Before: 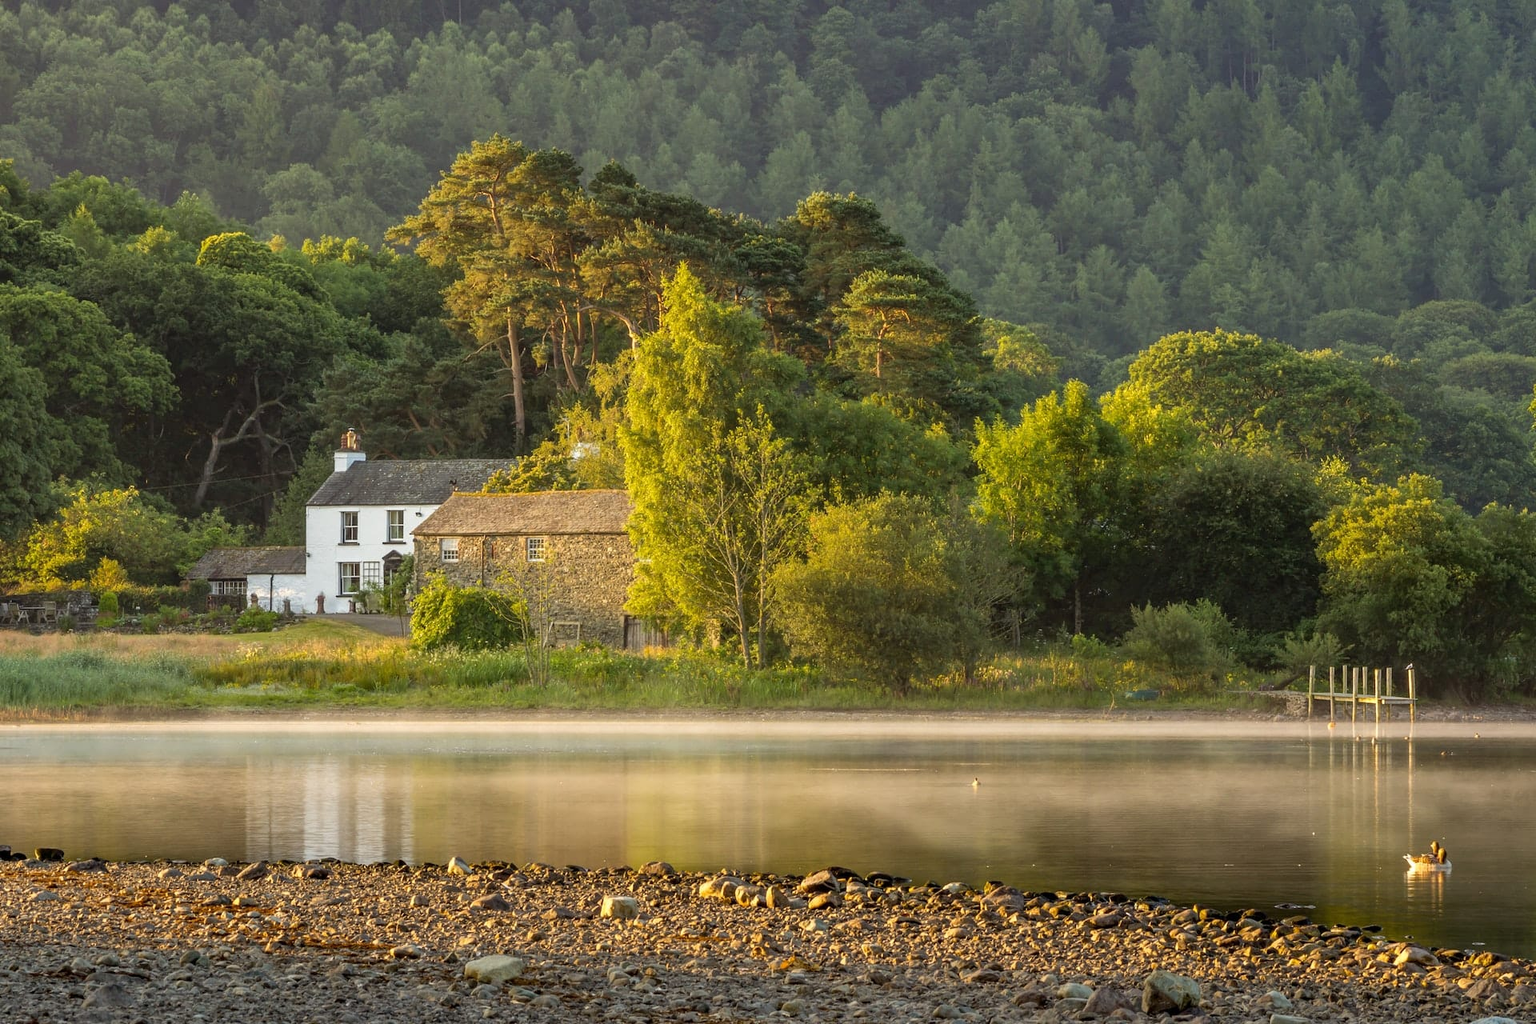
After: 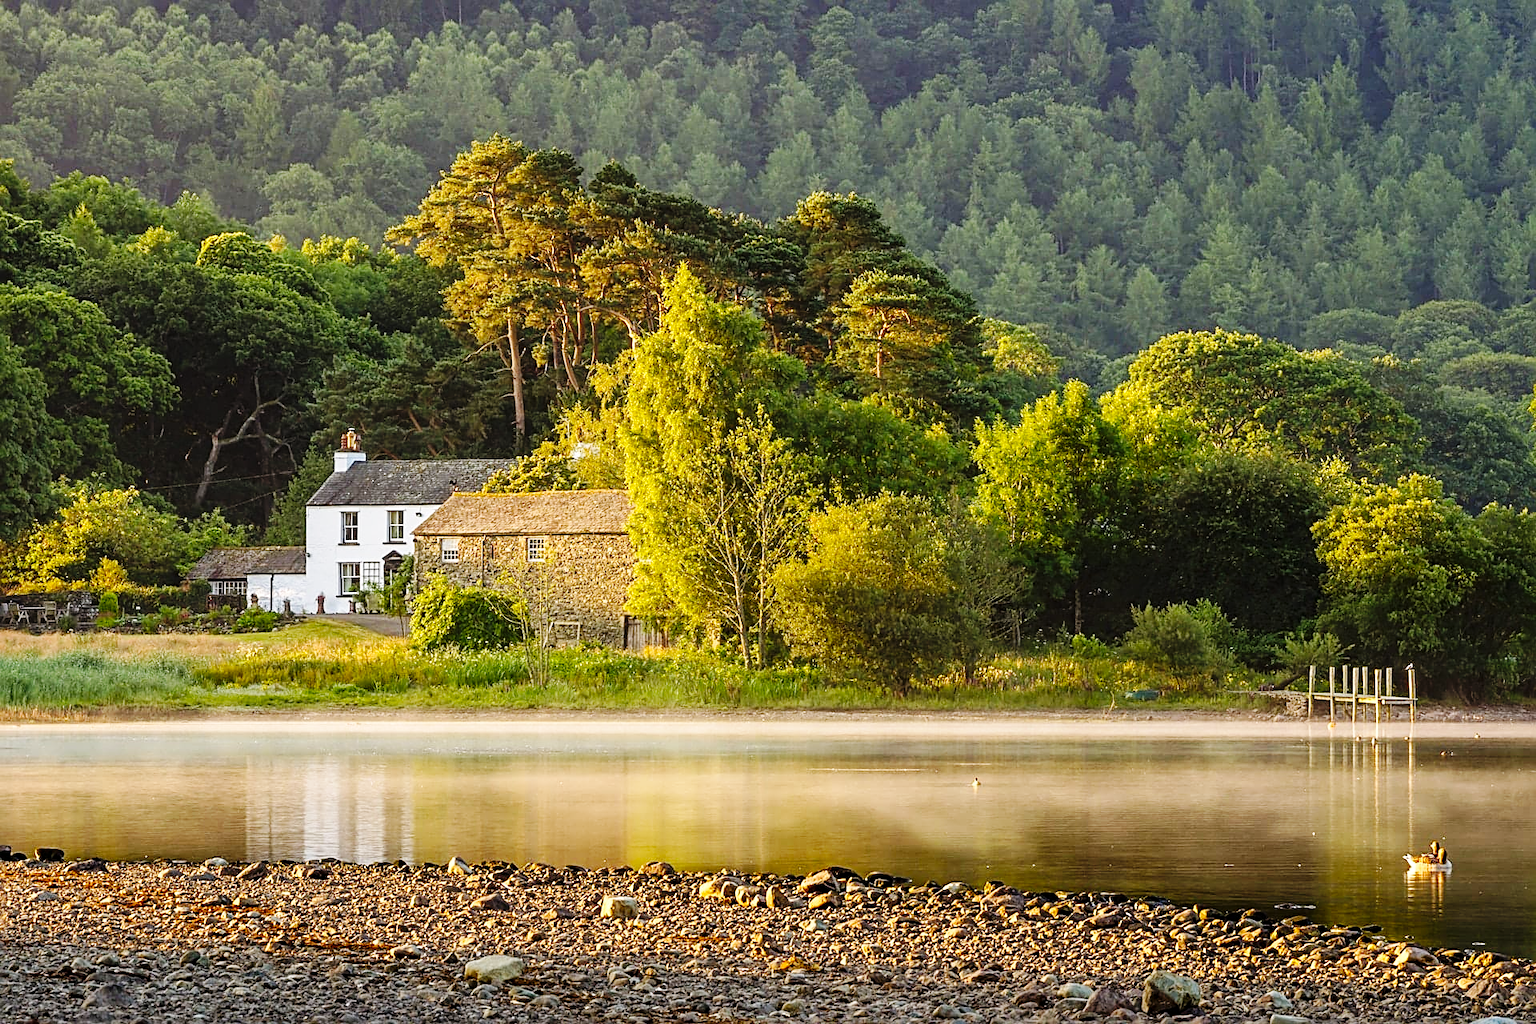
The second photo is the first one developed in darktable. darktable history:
sharpen: radius 2.531, amount 0.628
contrast brightness saturation: saturation 0.1
base curve: curves: ch0 [(0, 0) (0.036, 0.025) (0.121, 0.166) (0.206, 0.329) (0.605, 0.79) (1, 1)], preserve colors none
color calibration: illuminant custom, x 0.348, y 0.366, temperature 4940.58 K
